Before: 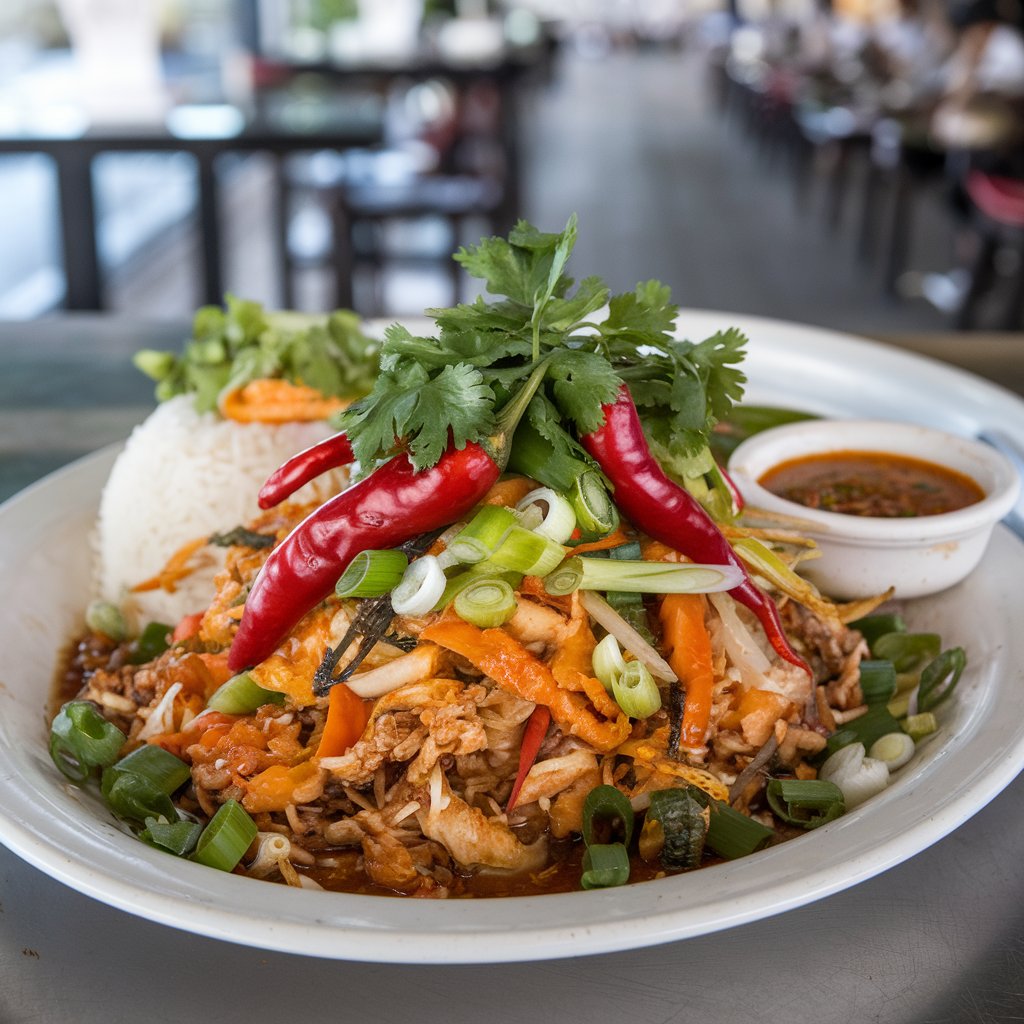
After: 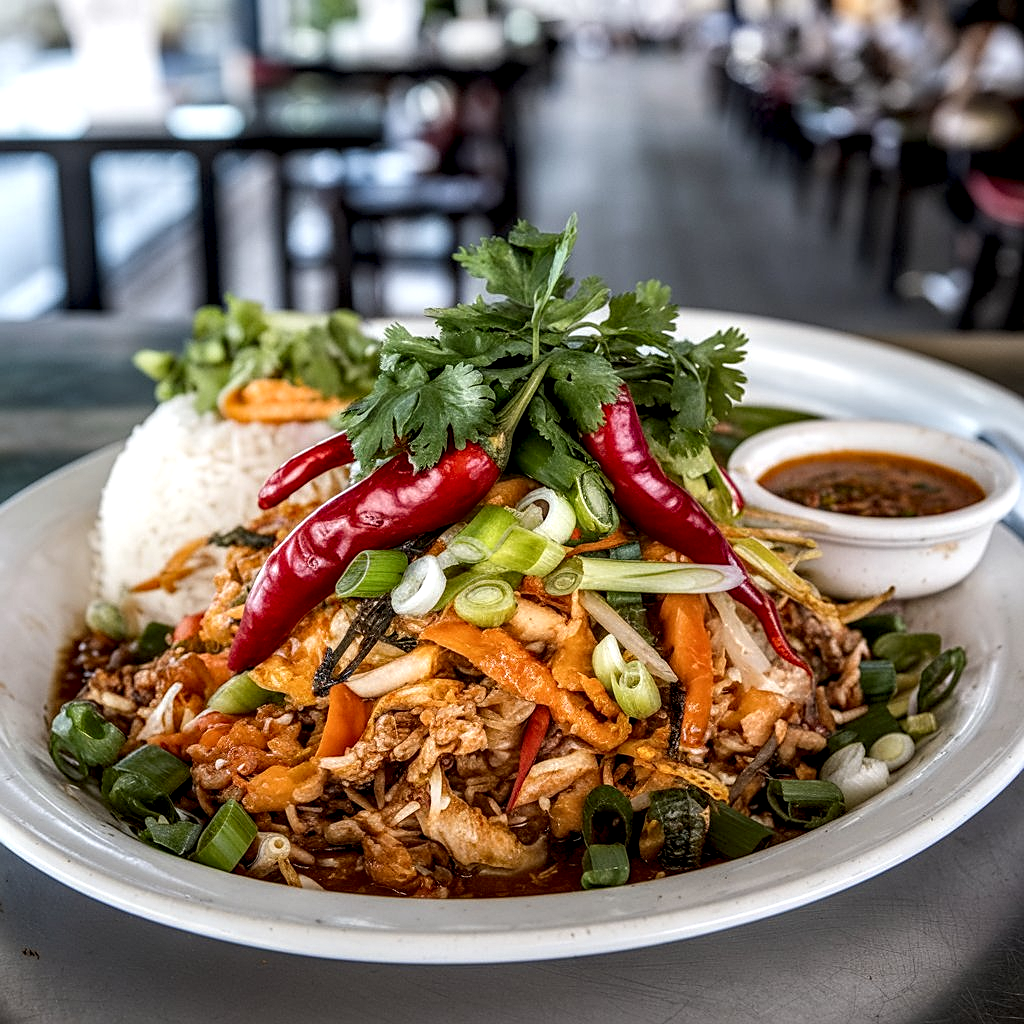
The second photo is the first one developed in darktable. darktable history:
sharpen: on, module defaults
local contrast: highlights 22%, shadows 71%, detail 170%
